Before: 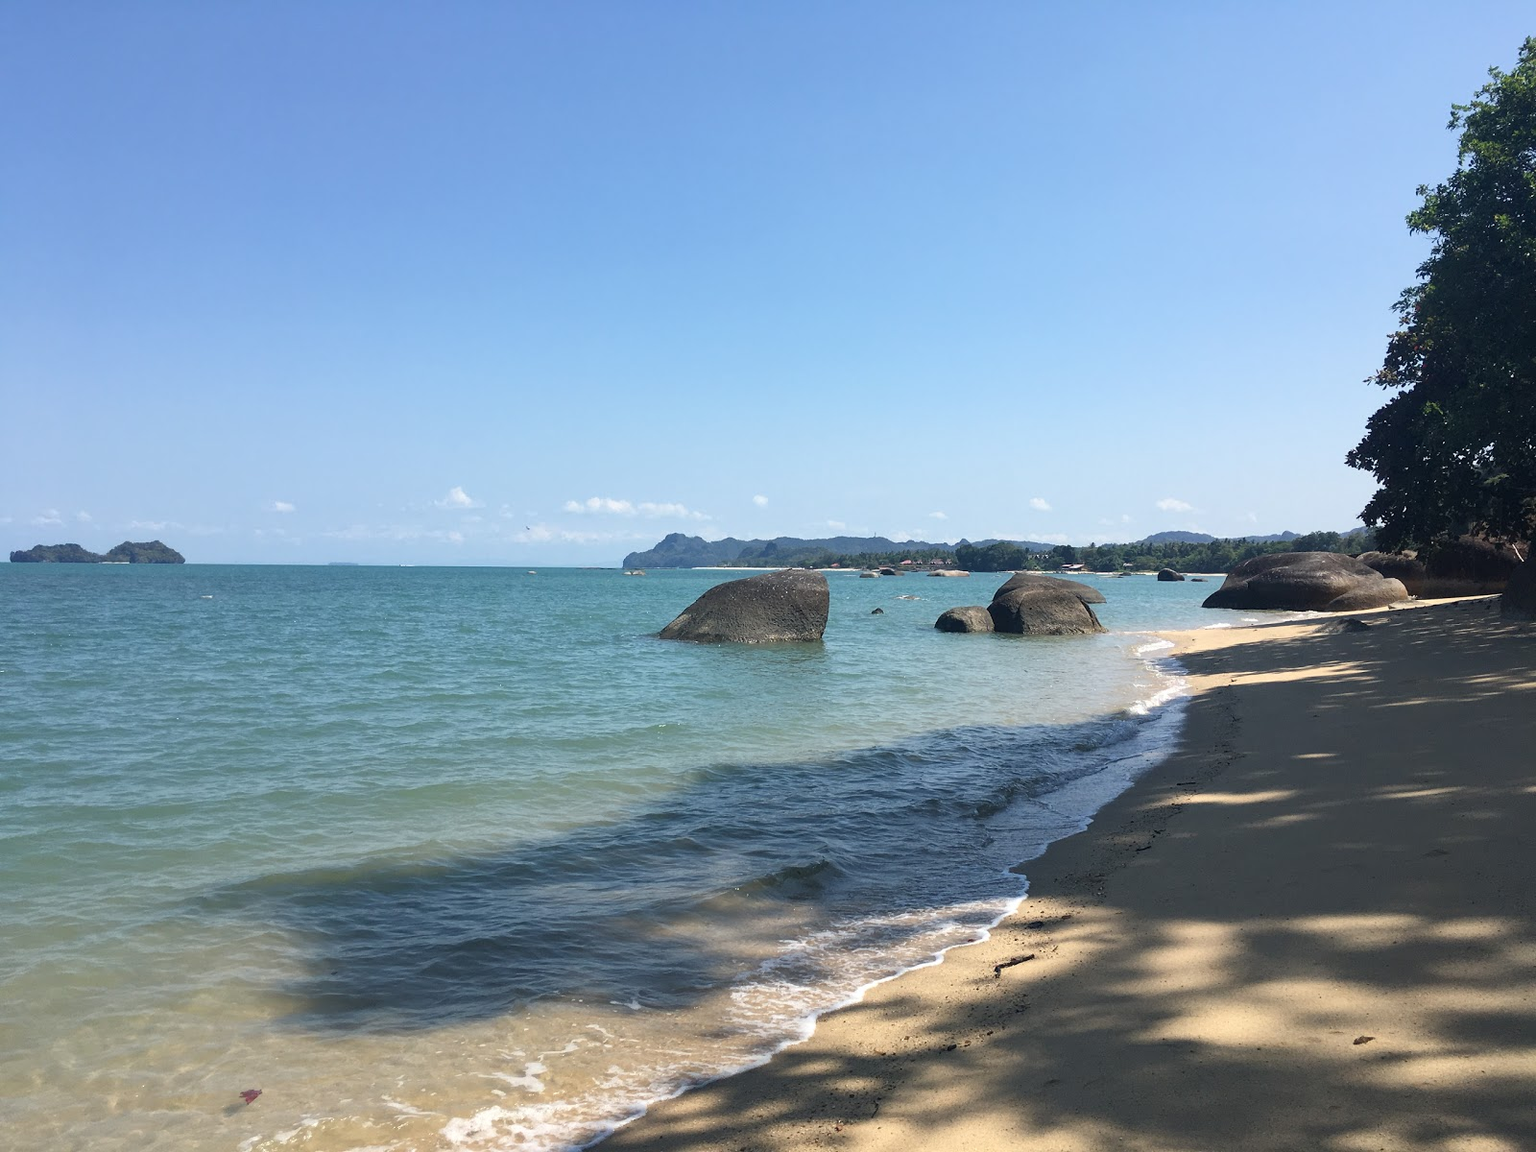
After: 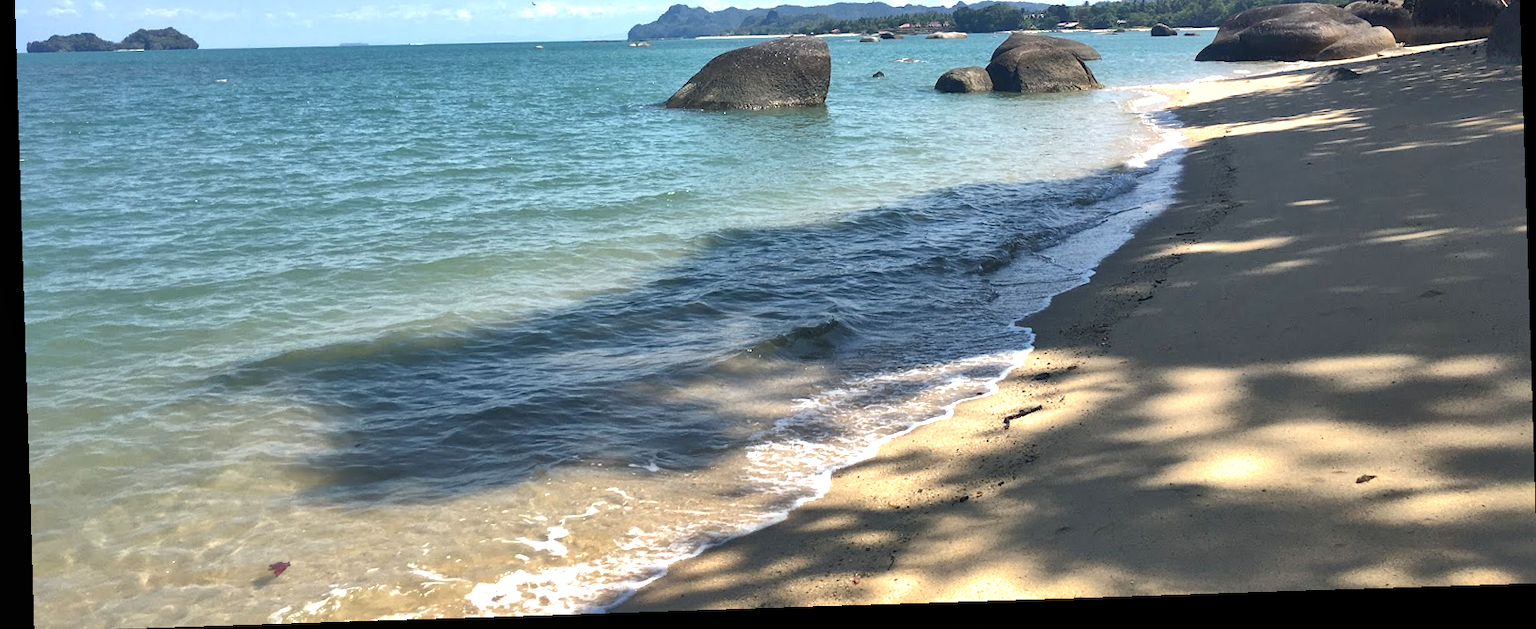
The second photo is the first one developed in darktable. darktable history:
shadows and highlights: on, module defaults
exposure: black level correction 0, exposure 0.5 EV, compensate highlight preservation false
local contrast: mode bilateral grid, contrast 20, coarseness 50, detail 161%, midtone range 0.2
rotate and perspective: rotation -1.77°, lens shift (horizontal) 0.004, automatic cropping off
crop and rotate: top 46.237%
